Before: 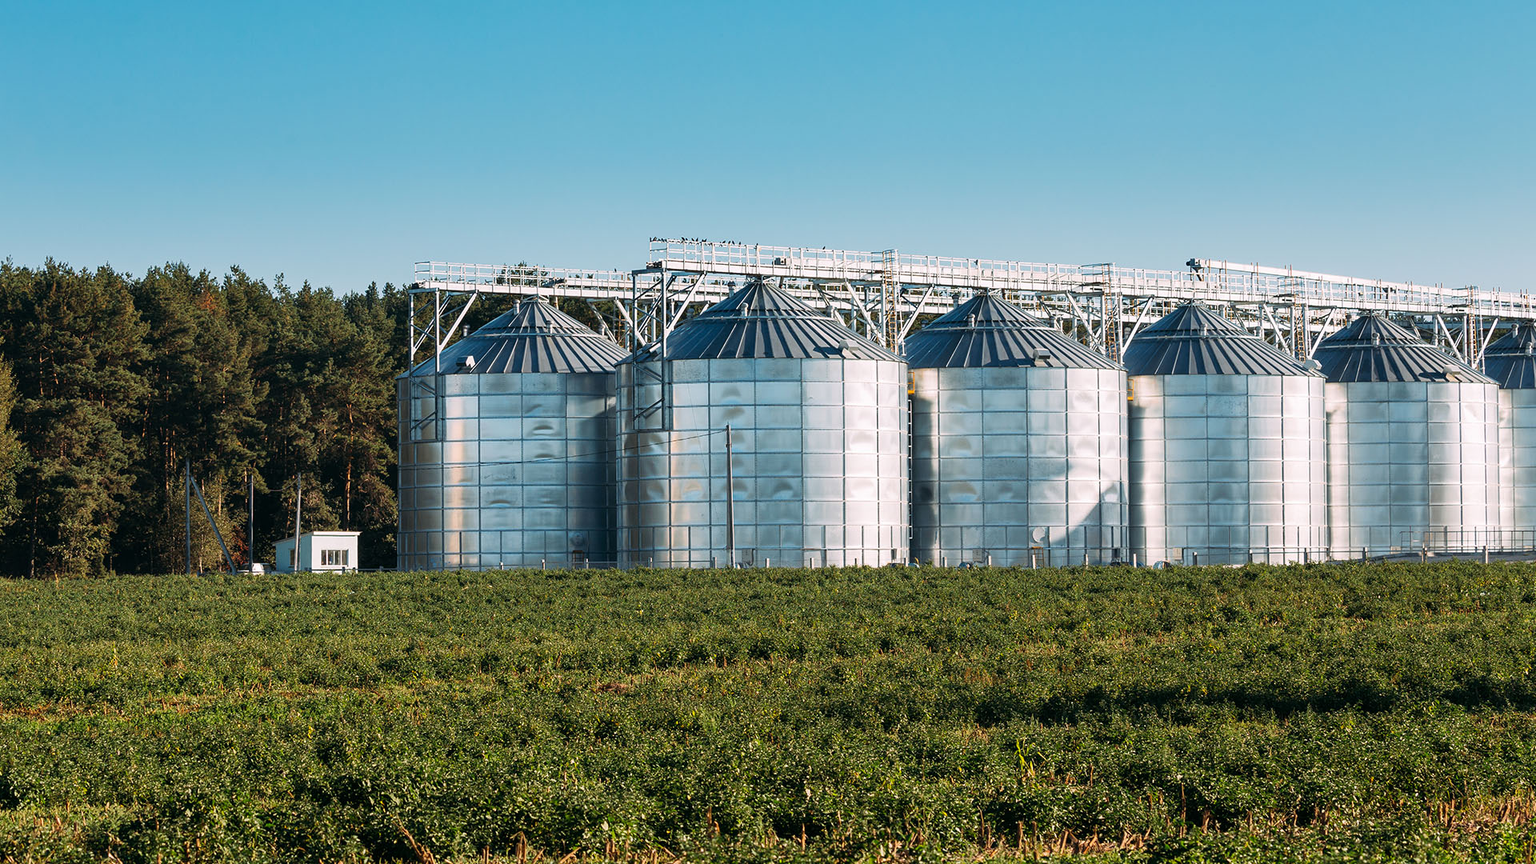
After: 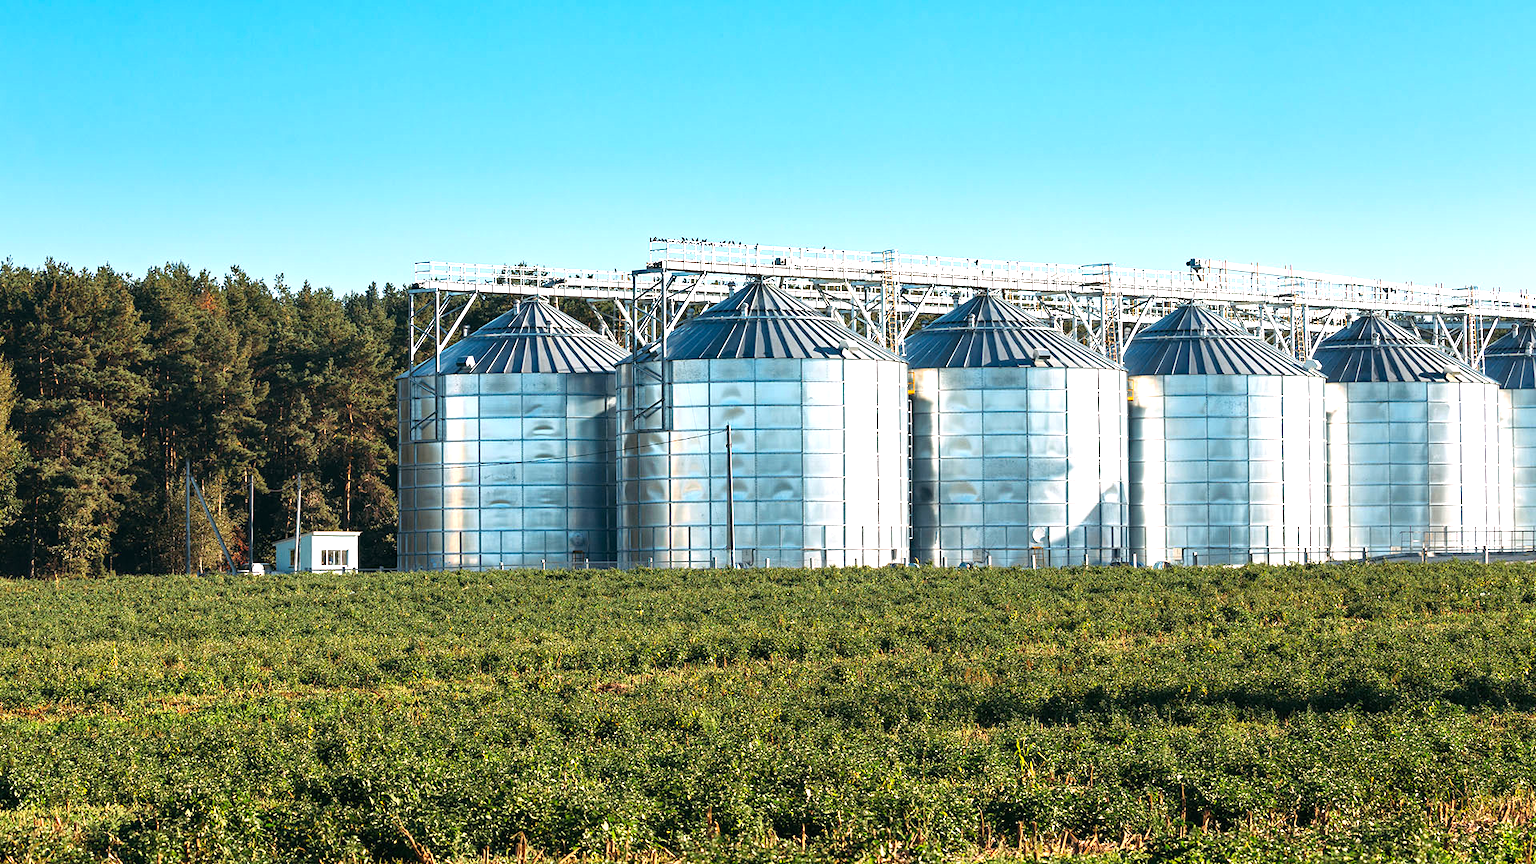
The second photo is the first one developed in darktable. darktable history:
exposure: black level correction 0, exposure 0.877 EV, compensate exposure bias true, compensate highlight preservation false
haze removal: compatibility mode true, adaptive false
